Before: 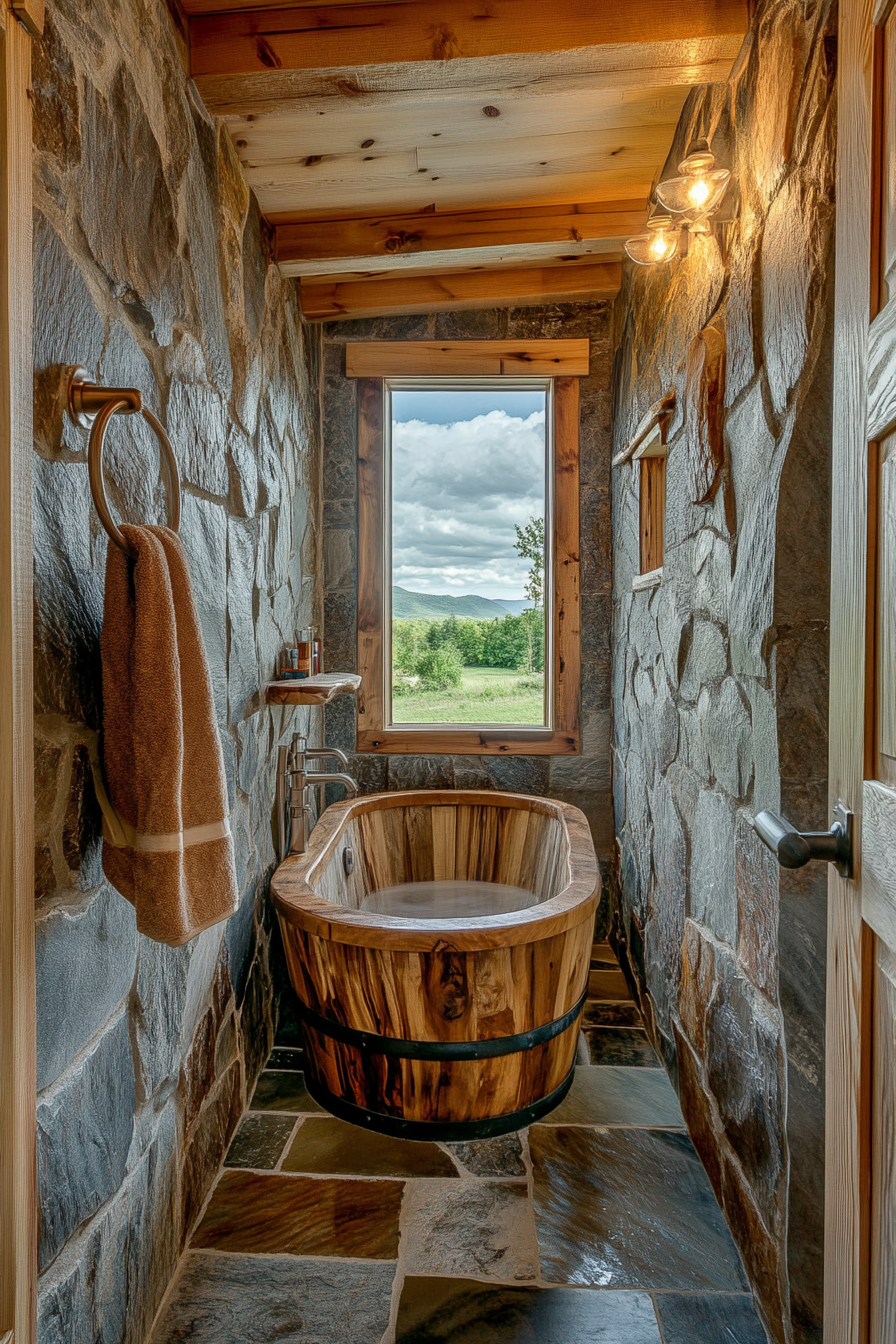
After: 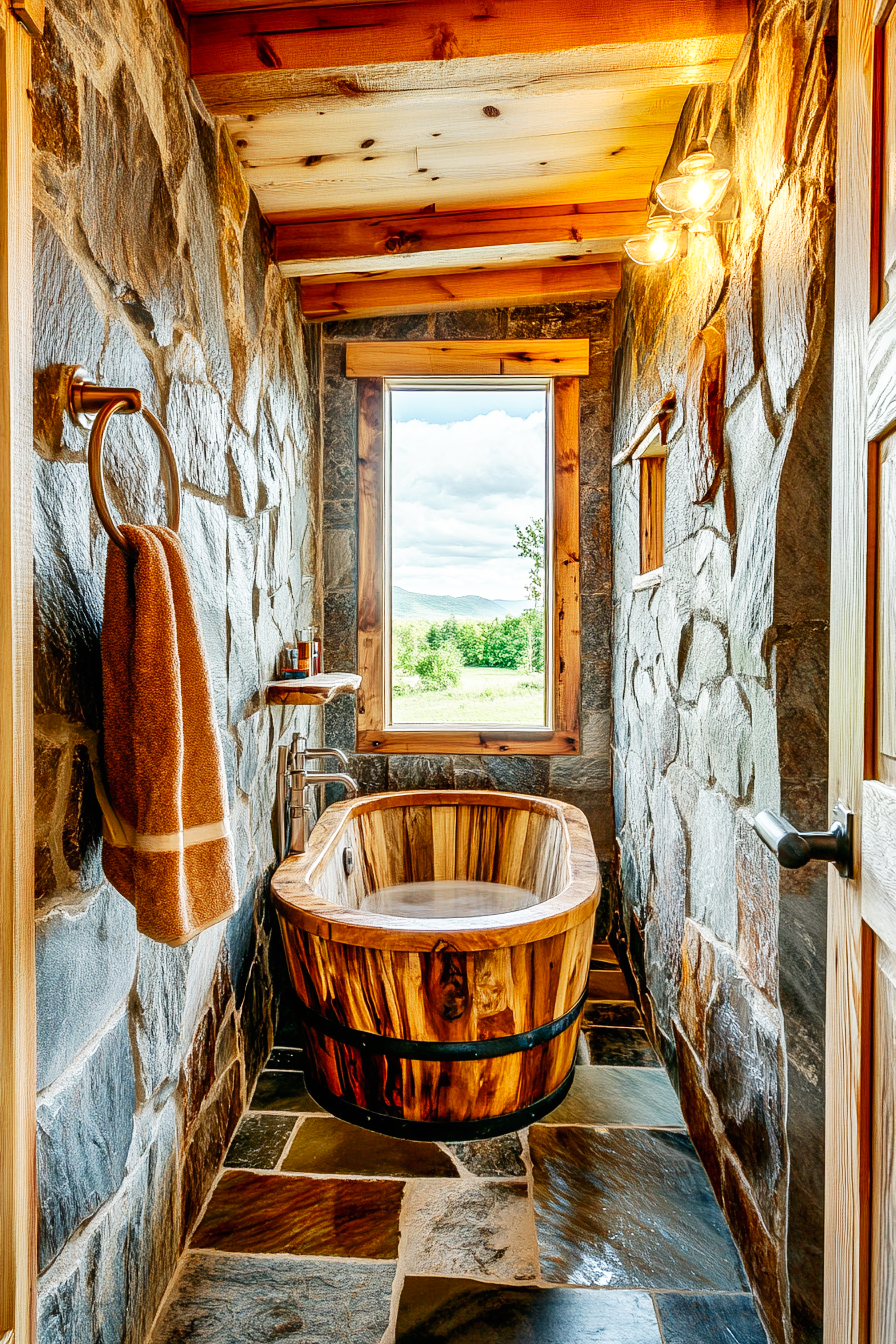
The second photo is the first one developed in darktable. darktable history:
base curve: curves: ch0 [(0, 0) (0.007, 0.004) (0.027, 0.03) (0.046, 0.07) (0.207, 0.54) (0.442, 0.872) (0.673, 0.972) (1, 1)], preserve colors none
shadows and highlights: shadows 29.32, highlights -29.32, low approximation 0.01, soften with gaussian
